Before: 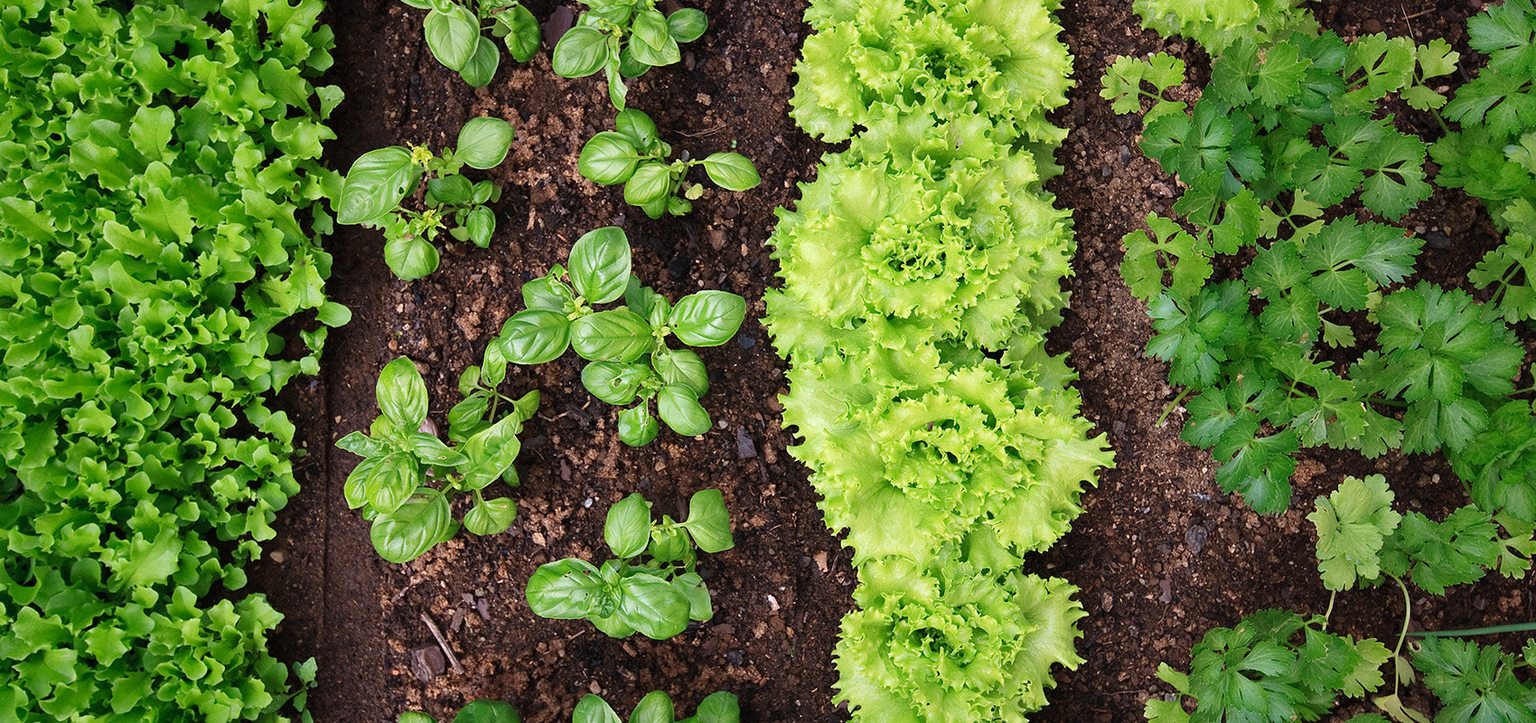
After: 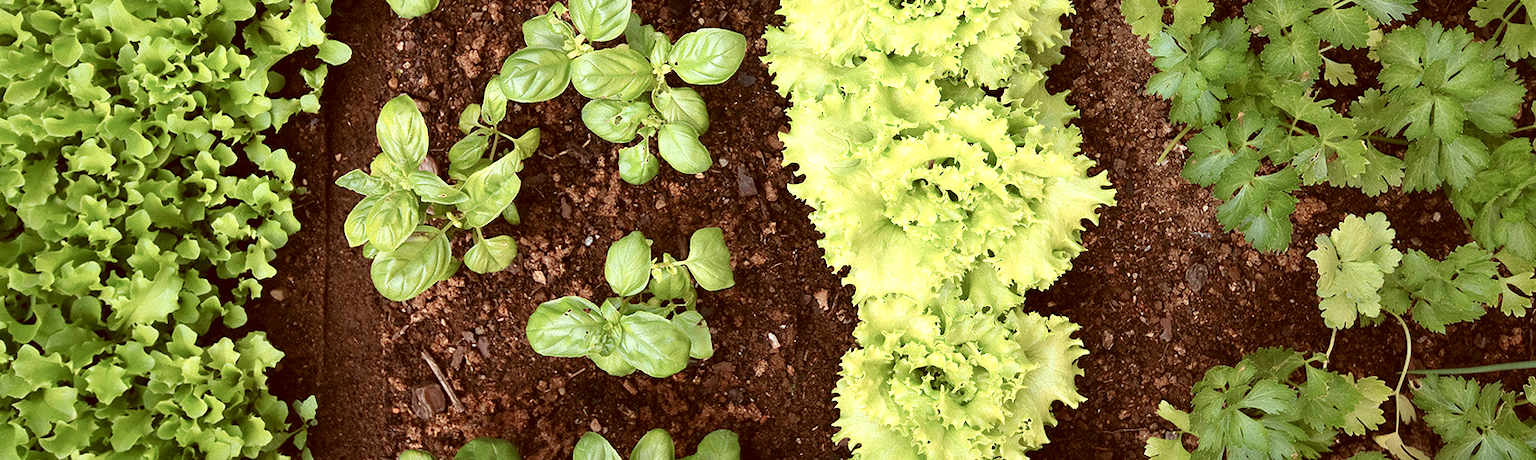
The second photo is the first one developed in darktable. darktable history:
crop and rotate: top 36.371%
color zones: curves: ch0 [(0, 0.473) (0.001, 0.473) (0.226, 0.548) (0.4, 0.589) (0.525, 0.54) (0.728, 0.403) (0.999, 0.473) (1, 0.473)]; ch1 [(0, 0.619) (0.001, 0.619) (0.234, 0.388) (0.4, 0.372) (0.528, 0.422) (0.732, 0.53) (0.999, 0.619) (1, 0.619)]; ch2 [(0, 0.547) (0.001, 0.547) (0.226, 0.45) (0.4, 0.525) (0.525, 0.585) (0.8, 0.511) (0.999, 0.547) (1, 0.547)]
color correction: highlights a* -6.24, highlights b* 9.28, shadows a* 10.85, shadows b* 23.81
